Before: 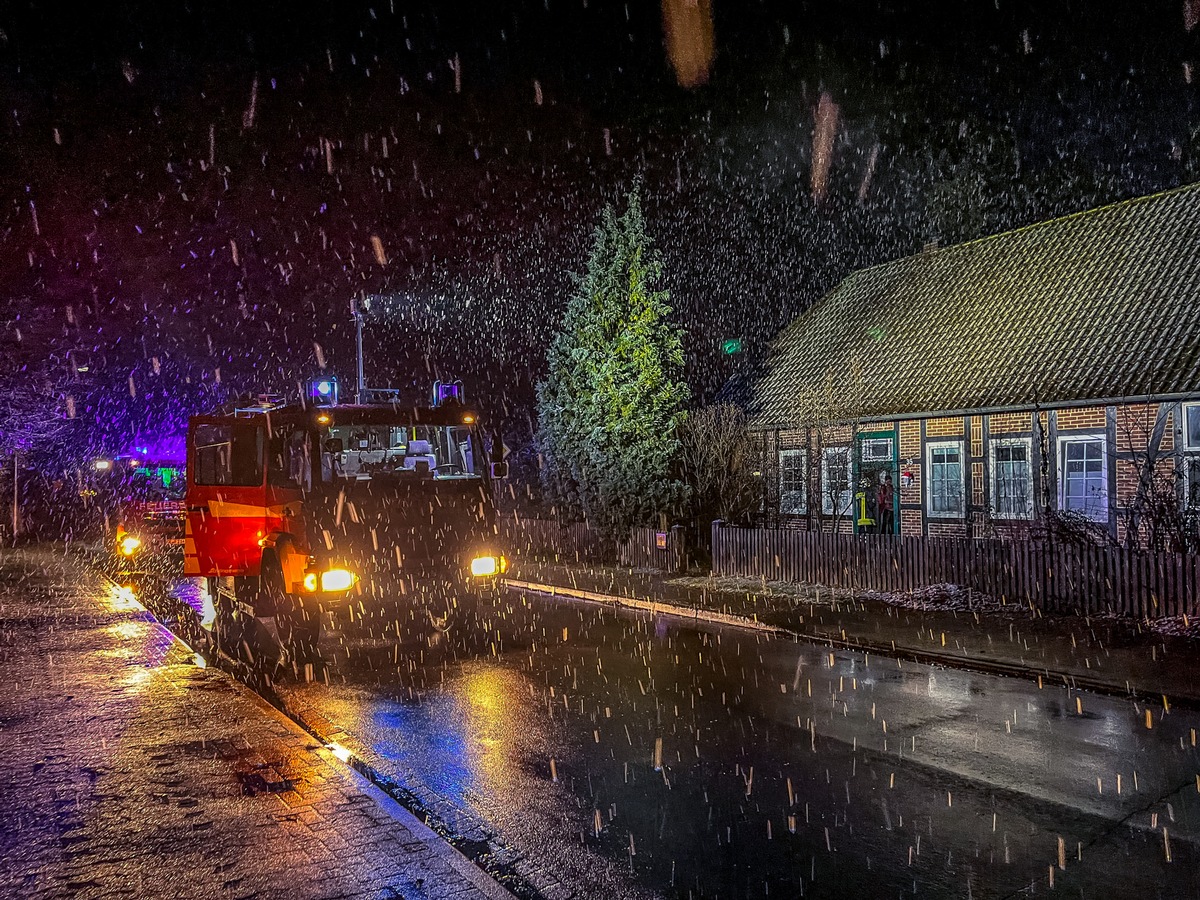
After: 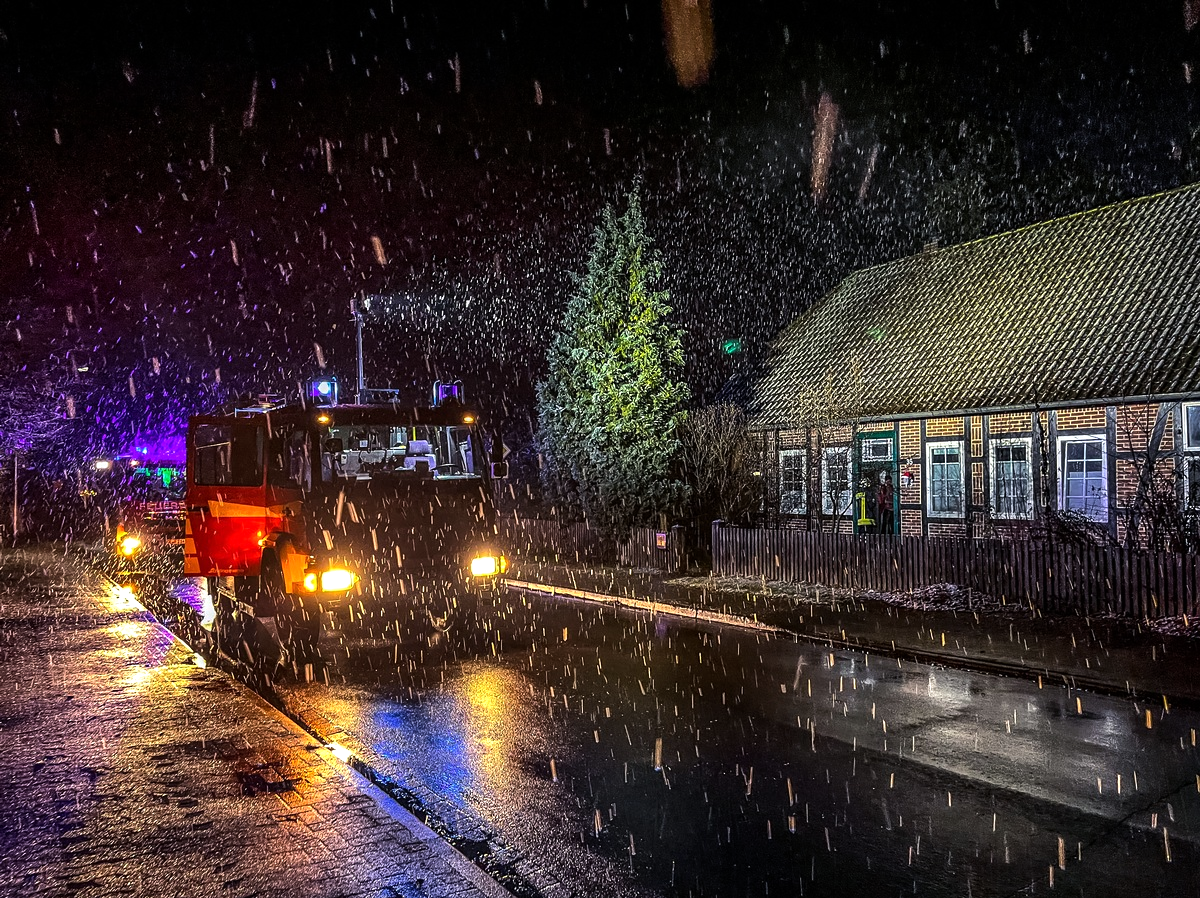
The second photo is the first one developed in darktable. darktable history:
crop: top 0.05%, bottom 0.098%
tone equalizer: -8 EV -0.75 EV, -7 EV -0.7 EV, -6 EV -0.6 EV, -5 EV -0.4 EV, -3 EV 0.4 EV, -2 EV 0.6 EV, -1 EV 0.7 EV, +0 EV 0.75 EV, edges refinement/feathering 500, mask exposure compensation -1.57 EV, preserve details no
